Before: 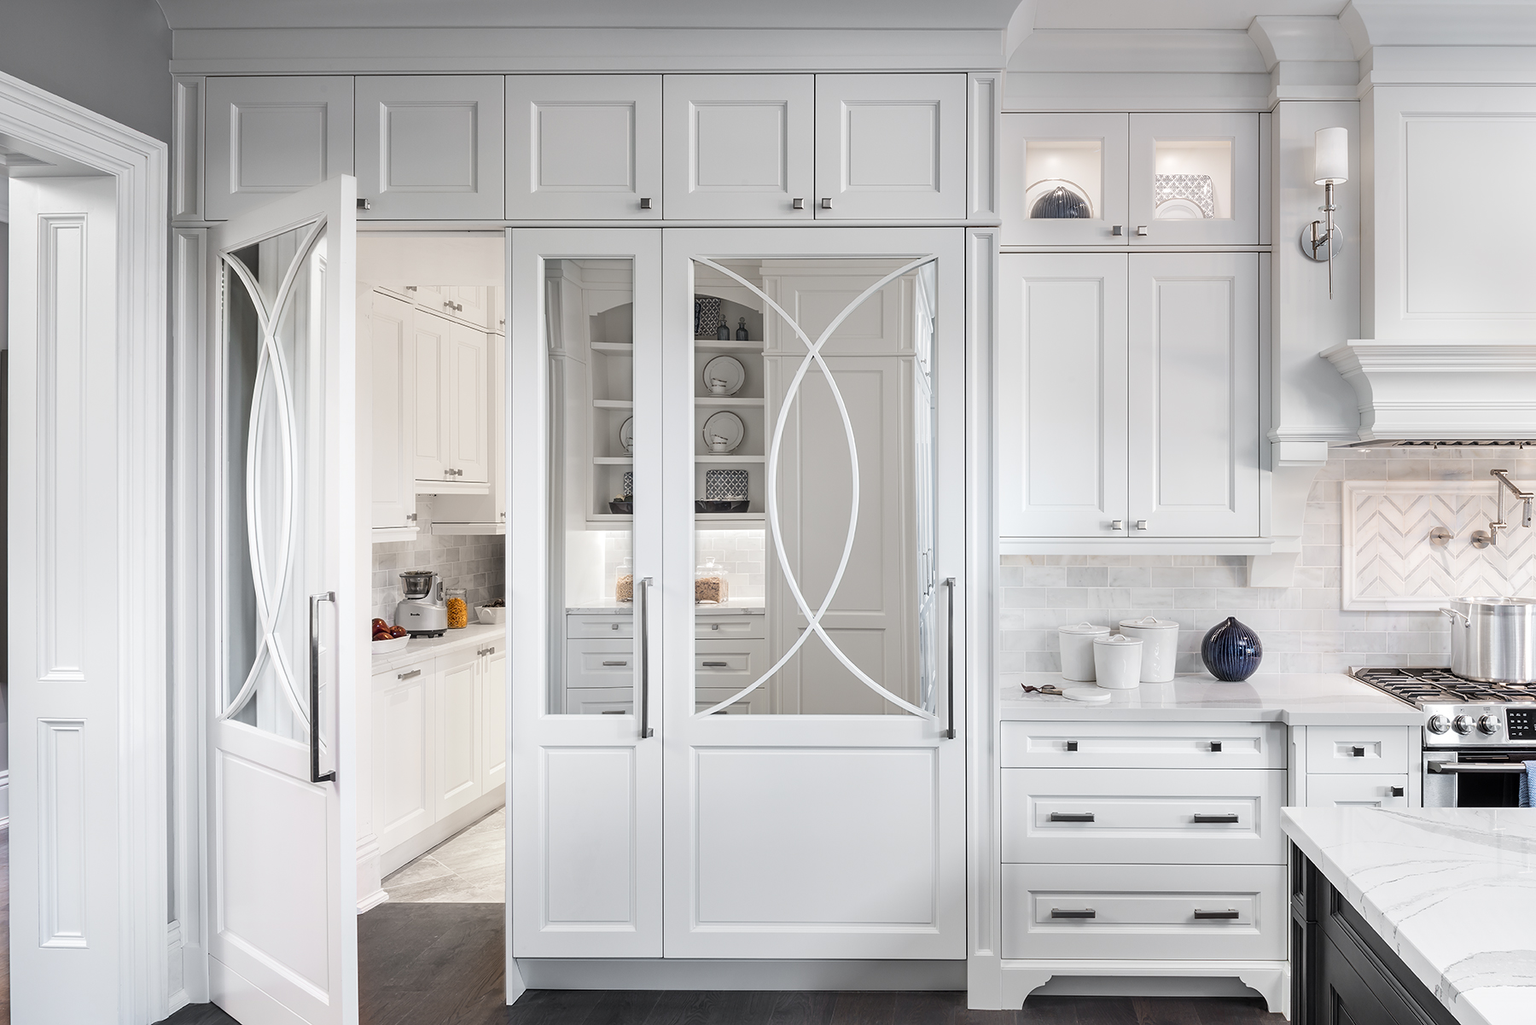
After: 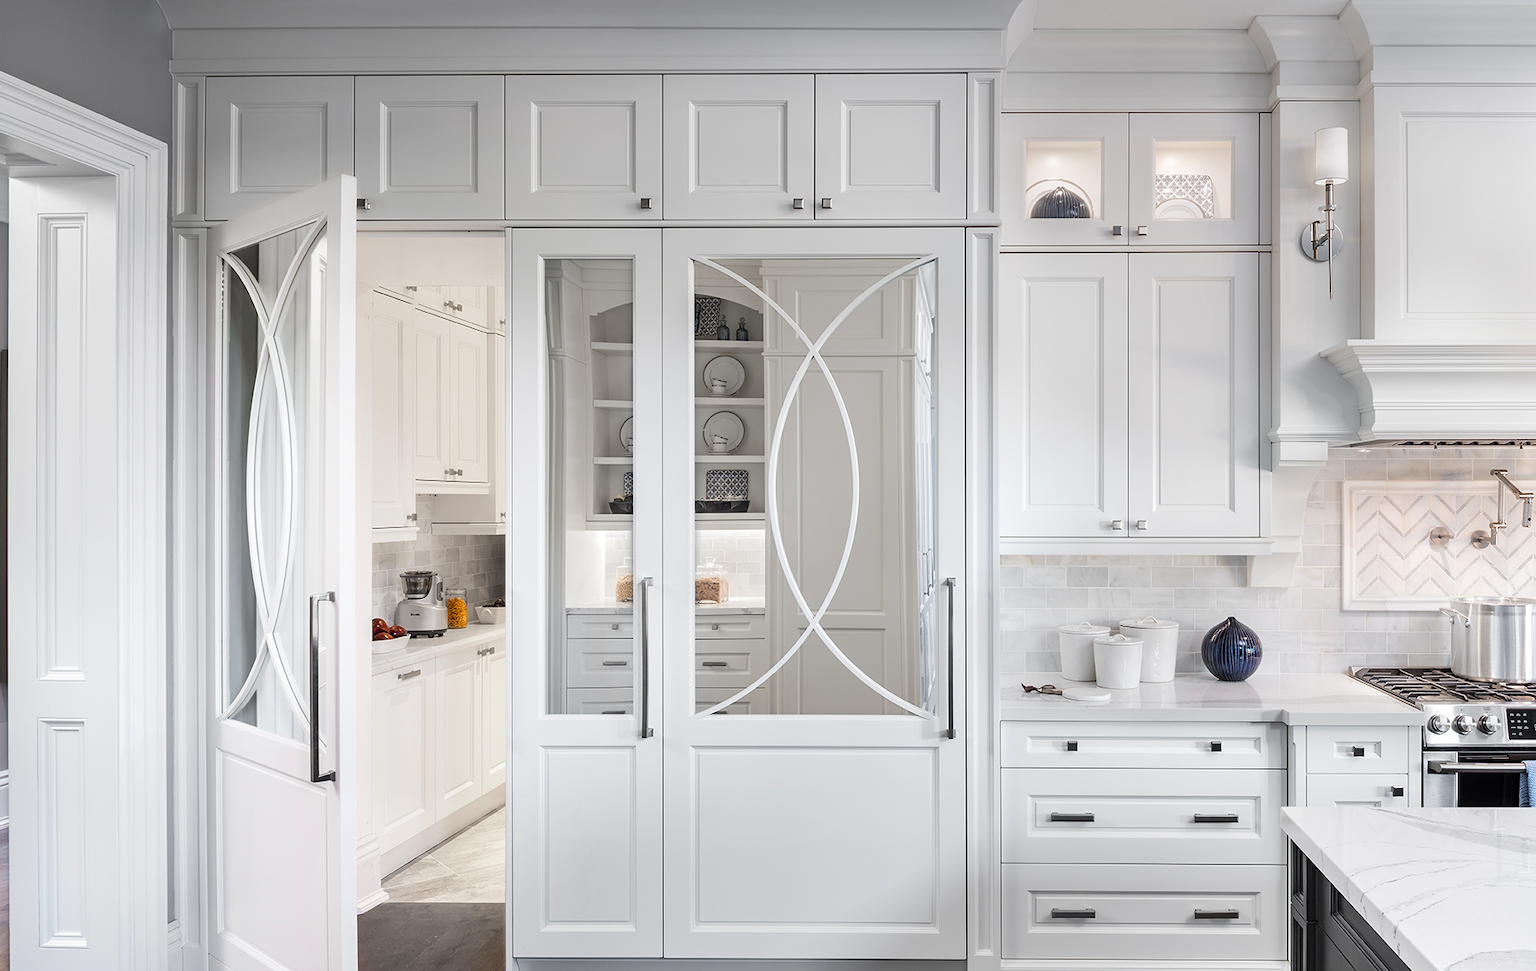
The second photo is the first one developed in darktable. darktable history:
crop and rotate: top 0.001%, bottom 5.184%
contrast brightness saturation: contrast 0.038, saturation 0.153
